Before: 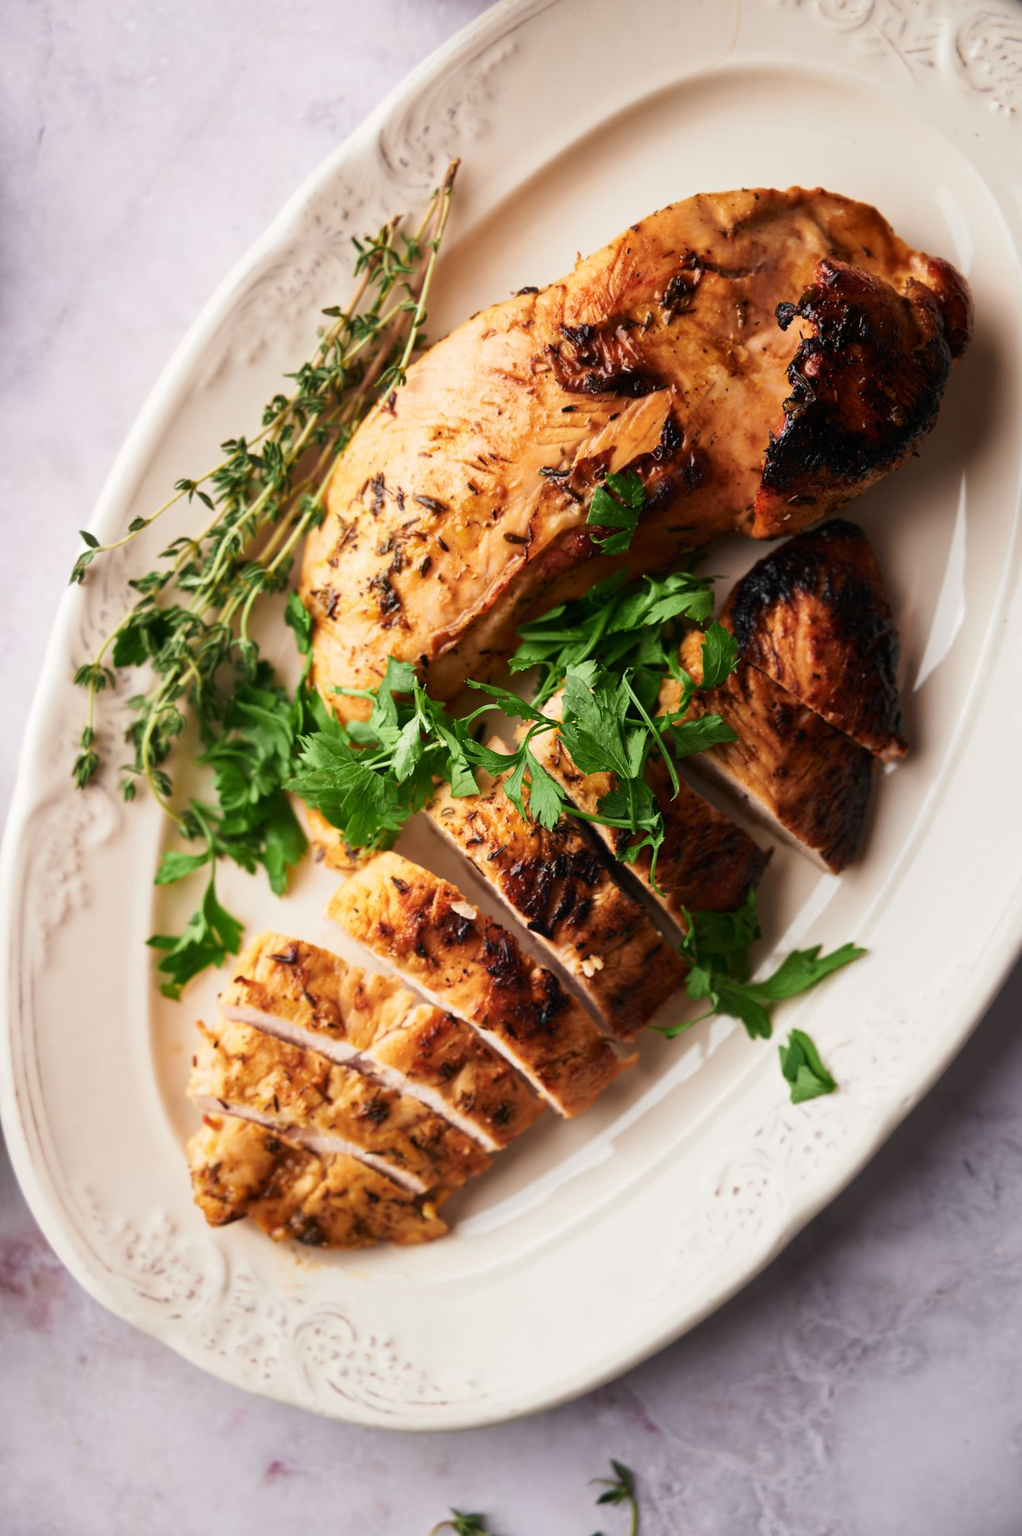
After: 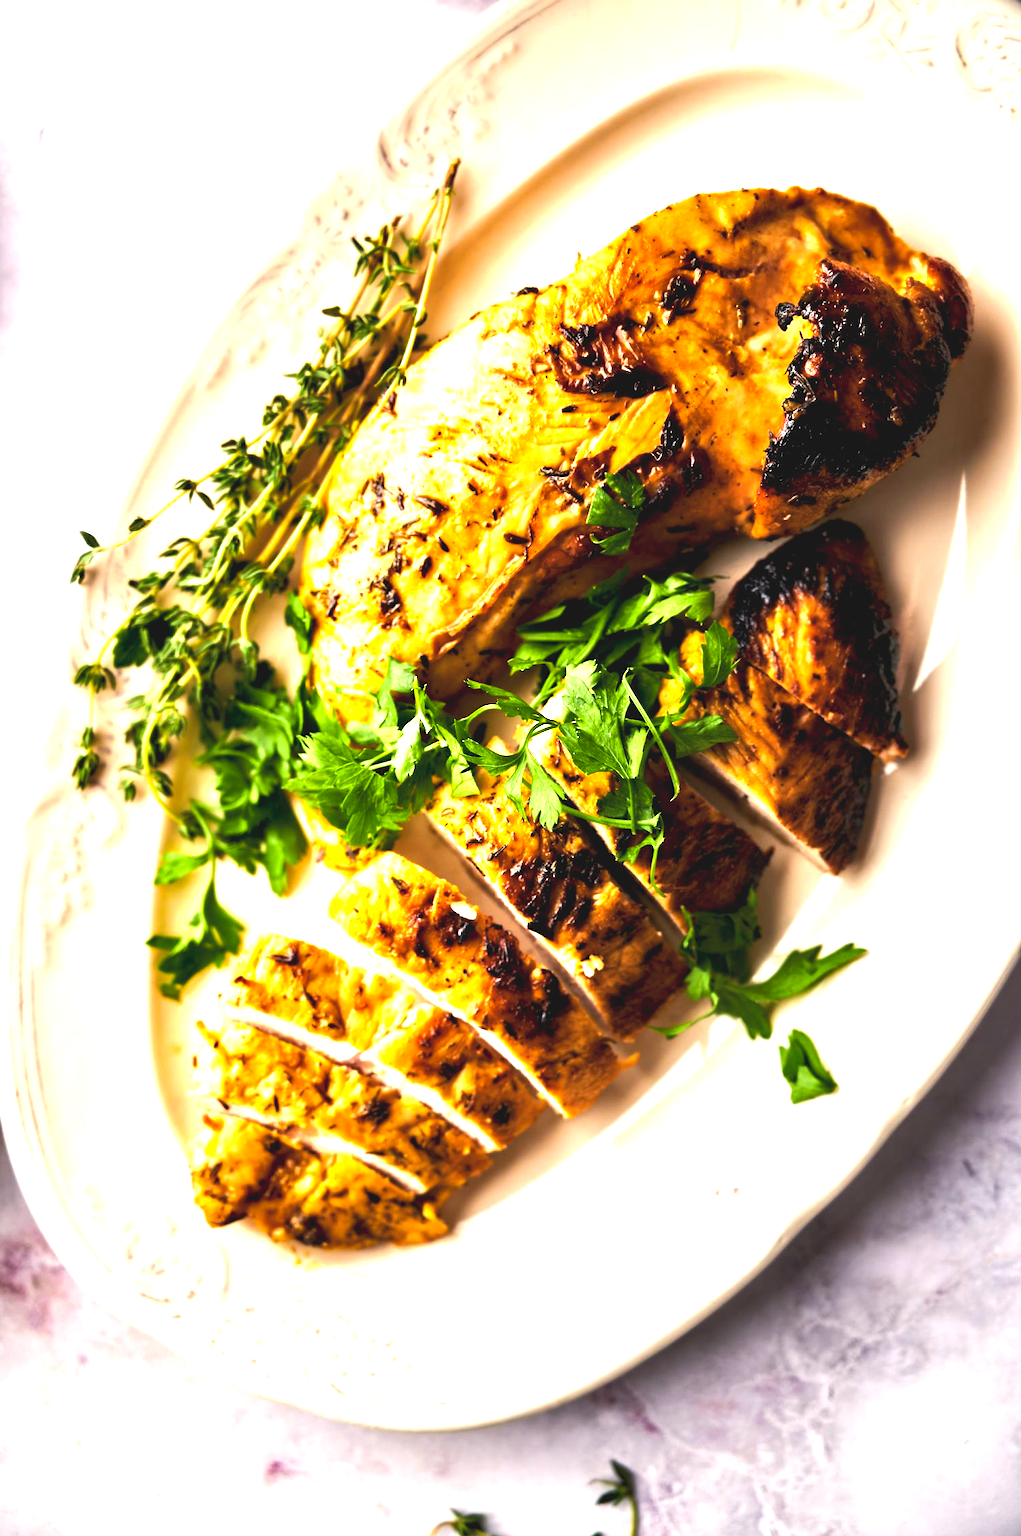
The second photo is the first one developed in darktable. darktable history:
contrast equalizer: octaves 7, y [[0.545, 0.572, 0.59, 0.59, 0.571, 0.545], [0.5 ×6], [0.5 ×6], [0 ×6], [0 ×6]]
color balance rgb: highlights gain › luminance 6.462%, highlights gain › chroma 2.588%, highlights gain › hue 91.53°, linear chroma grading › global chroma 15.197%, perceptual saturation grading › global saturation 13.427%, perceptual brilliance grading › global brilliance 30.081%, perceptual brilliance grading › highlights 12.068%, perceptual brilliance grading › mid-tones 23.681%
contrast brightness saturation: contrast -0.139, brightness 0.053, saturation -0.131
